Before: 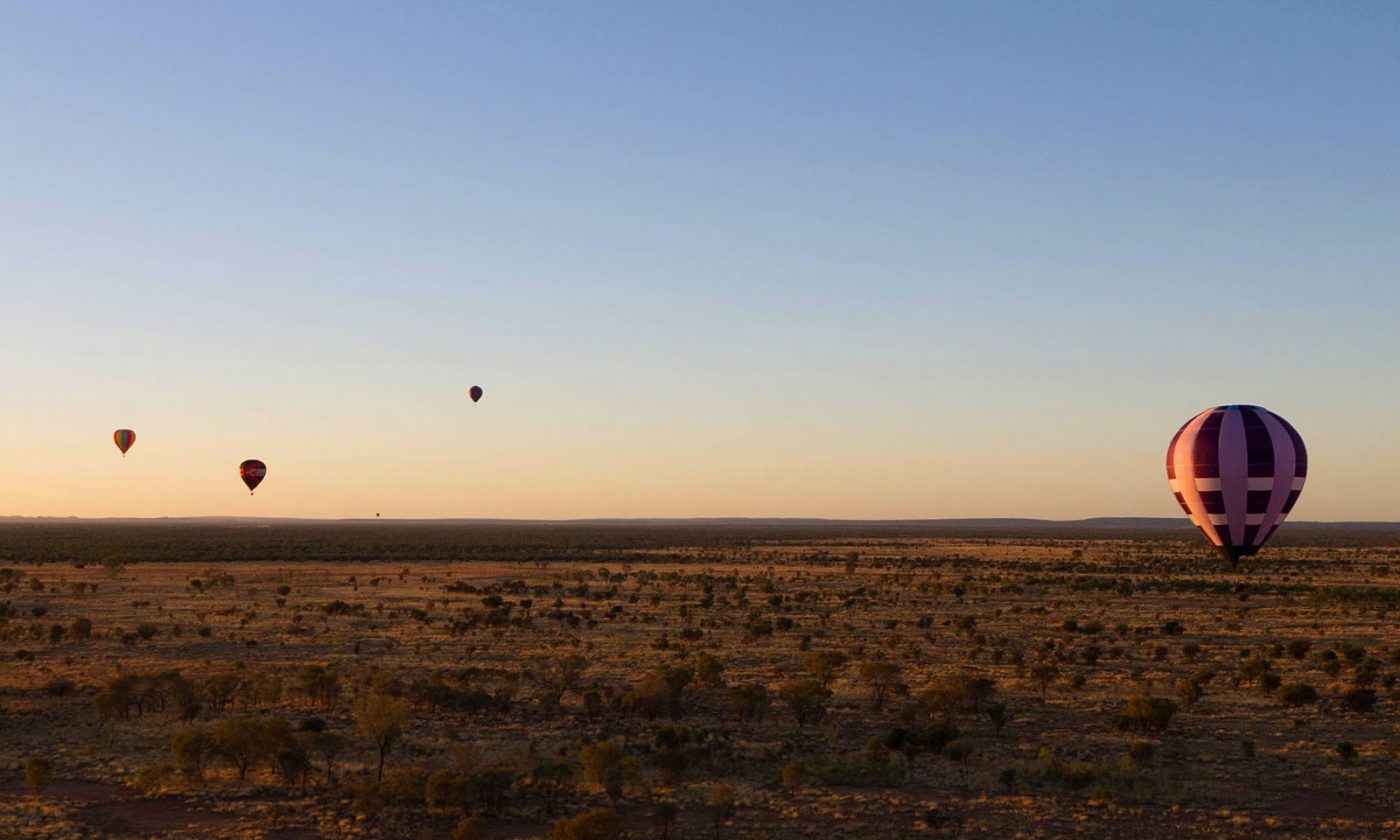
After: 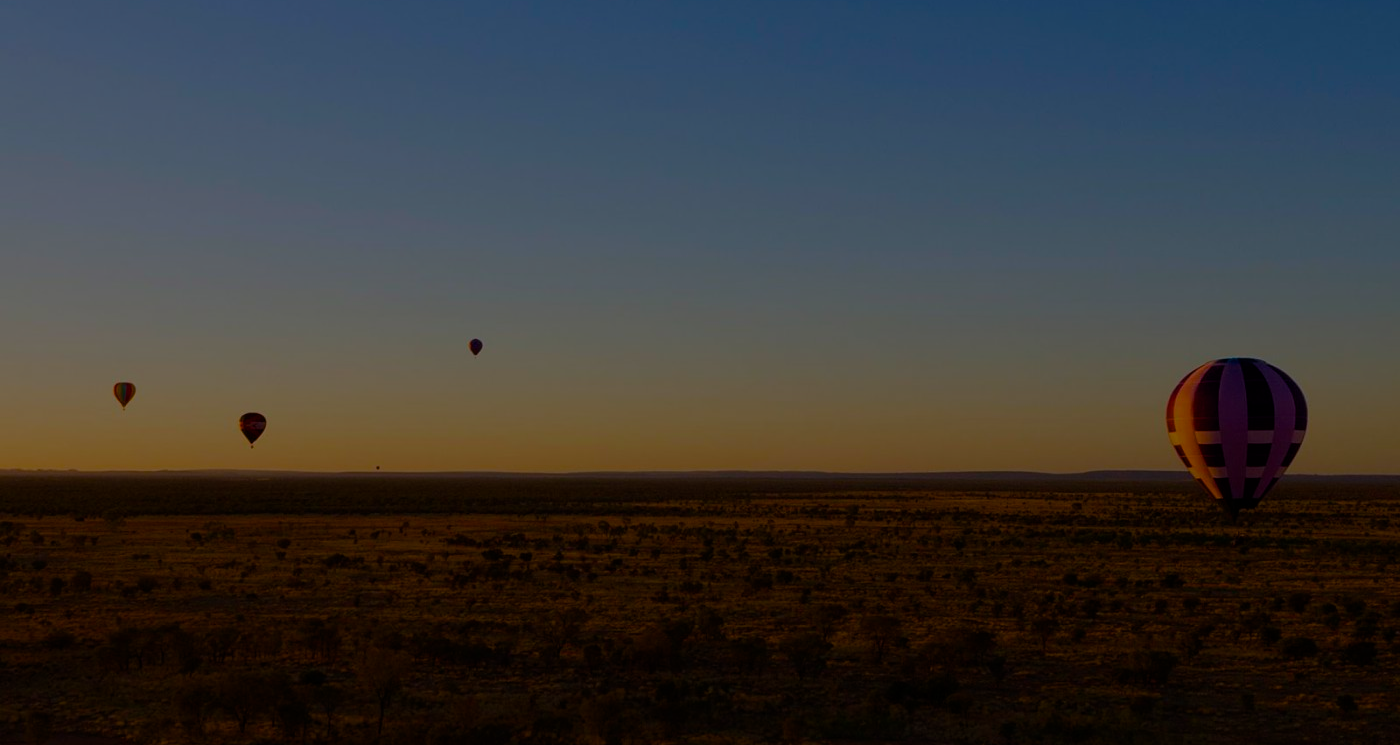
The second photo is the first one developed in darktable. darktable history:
color balance rgb: perceptual saturation grading › global saturation 20%, perceptual saturation grading › highlights -25%, perceptual saturation grading › shadows 25%, global vibrance 50%
exposure: exposure -2.446 EV, compensate highlight preservation false
crop and rotate: top 5.609%, bottom 5.609%
